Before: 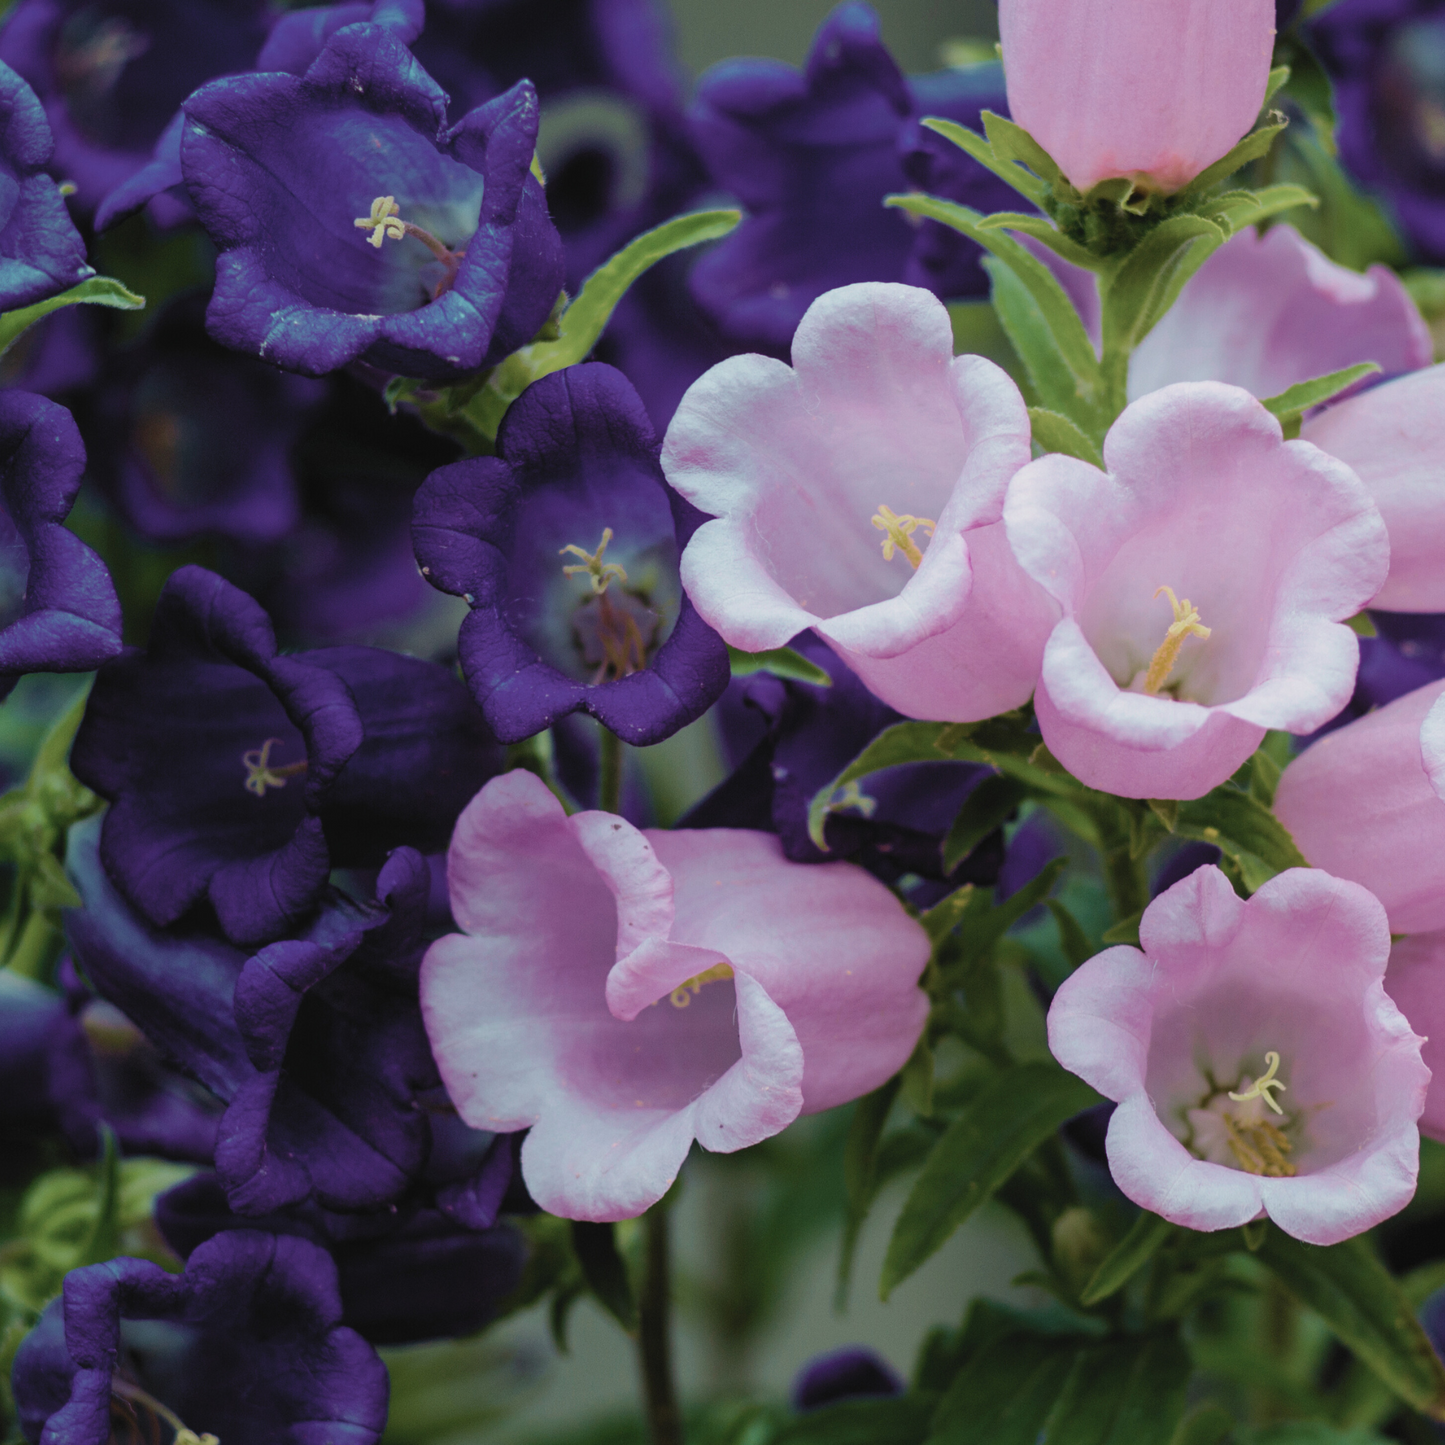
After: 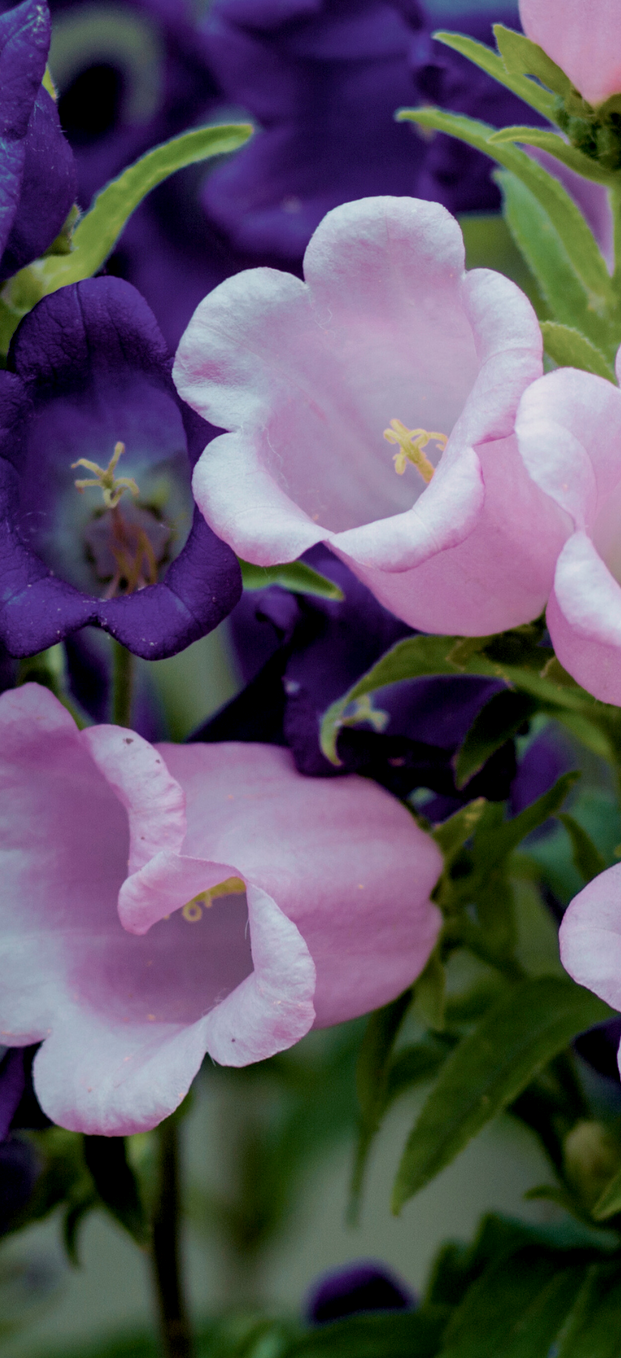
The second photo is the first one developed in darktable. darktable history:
crop: left 33.837%, top 5.97%, right 23.155%
exposure: black level correction 0.011, compensate exposure bias true, compensate highlight preservation false
